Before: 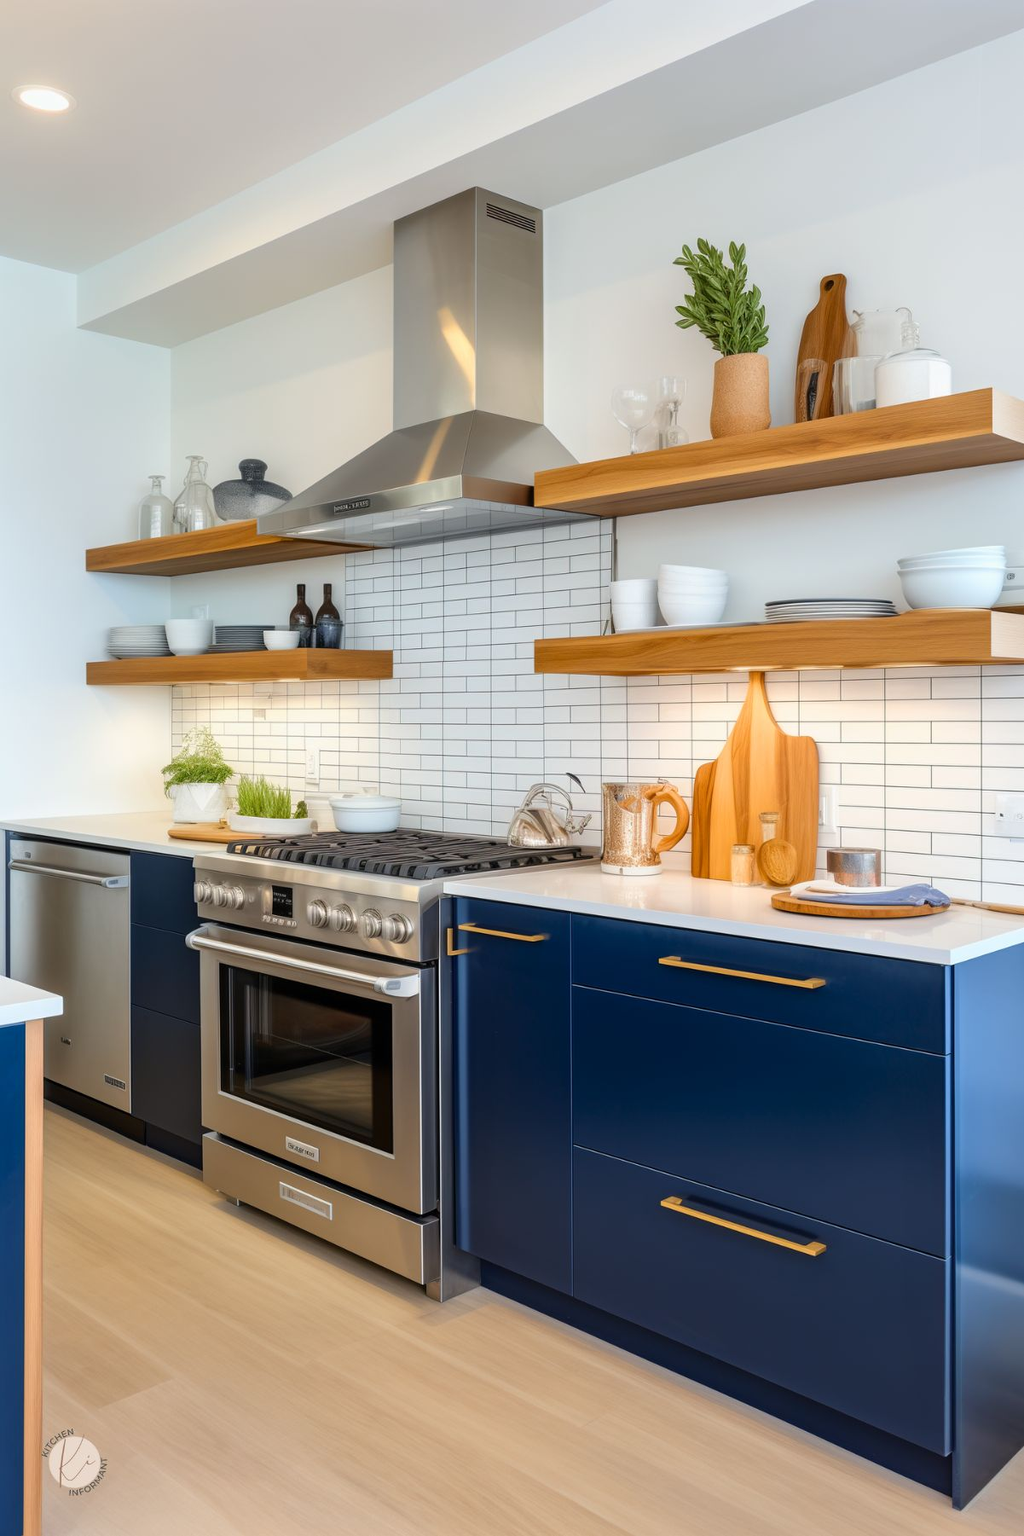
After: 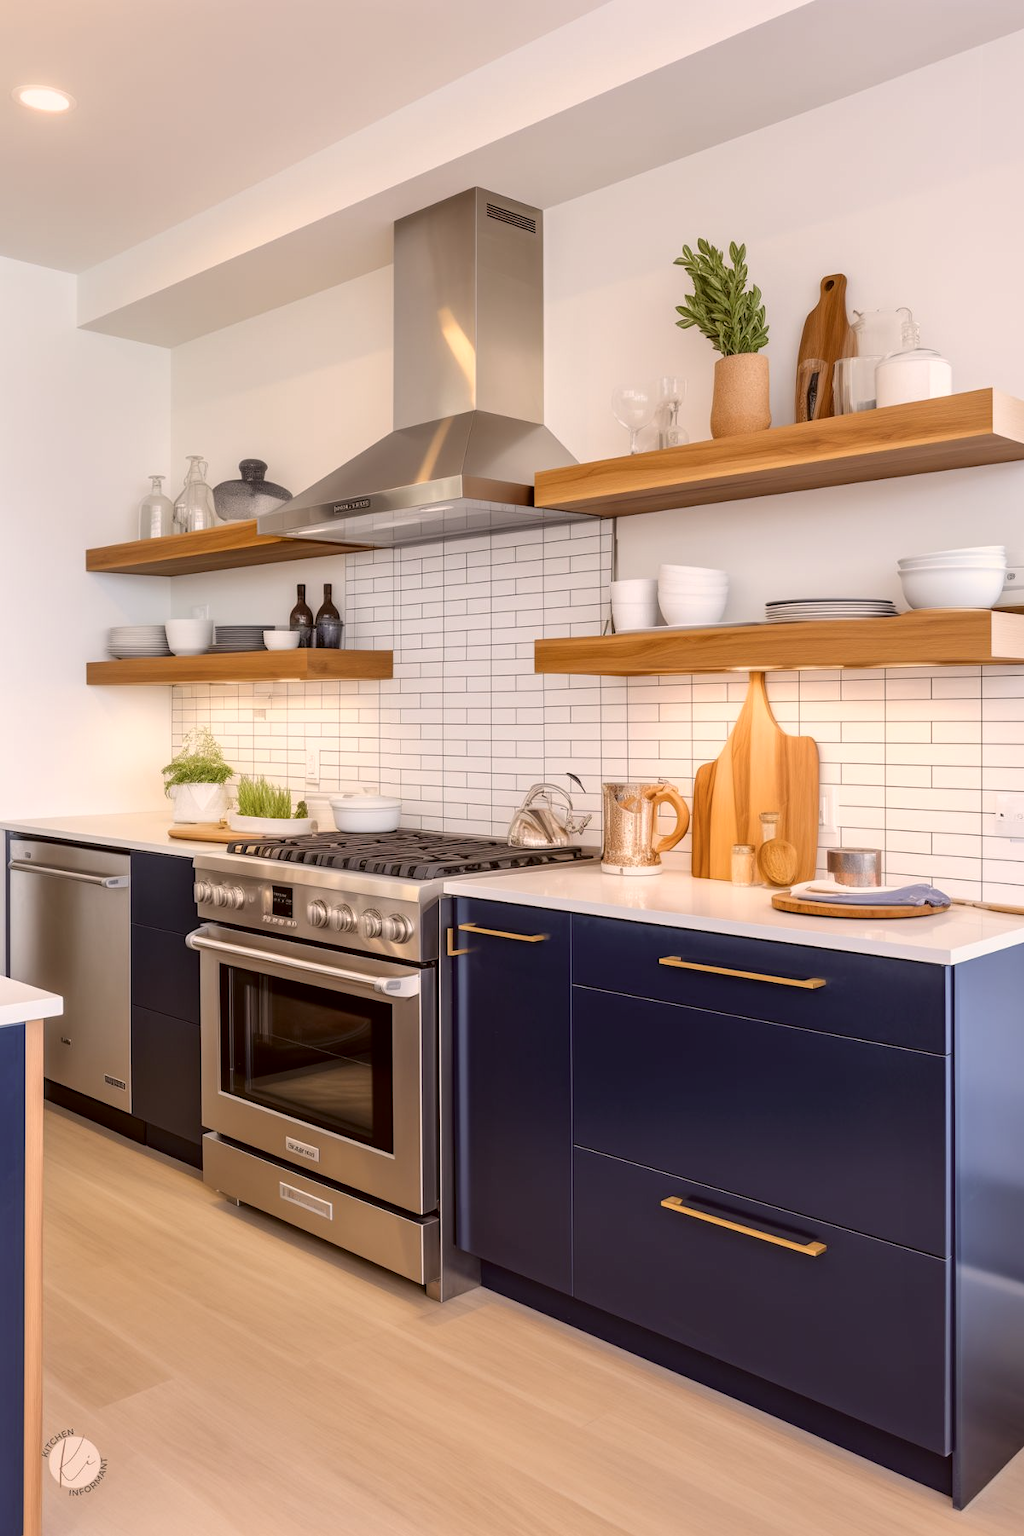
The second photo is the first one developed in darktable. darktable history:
exposure: black level correction 0.001, exposure 0.015 EV, compensate highlight preservation false
color correction: highlights a* 10.2, highlights b* 9.78, shadows a* 8.27, shadows b* 8.23, saturation 0.792
